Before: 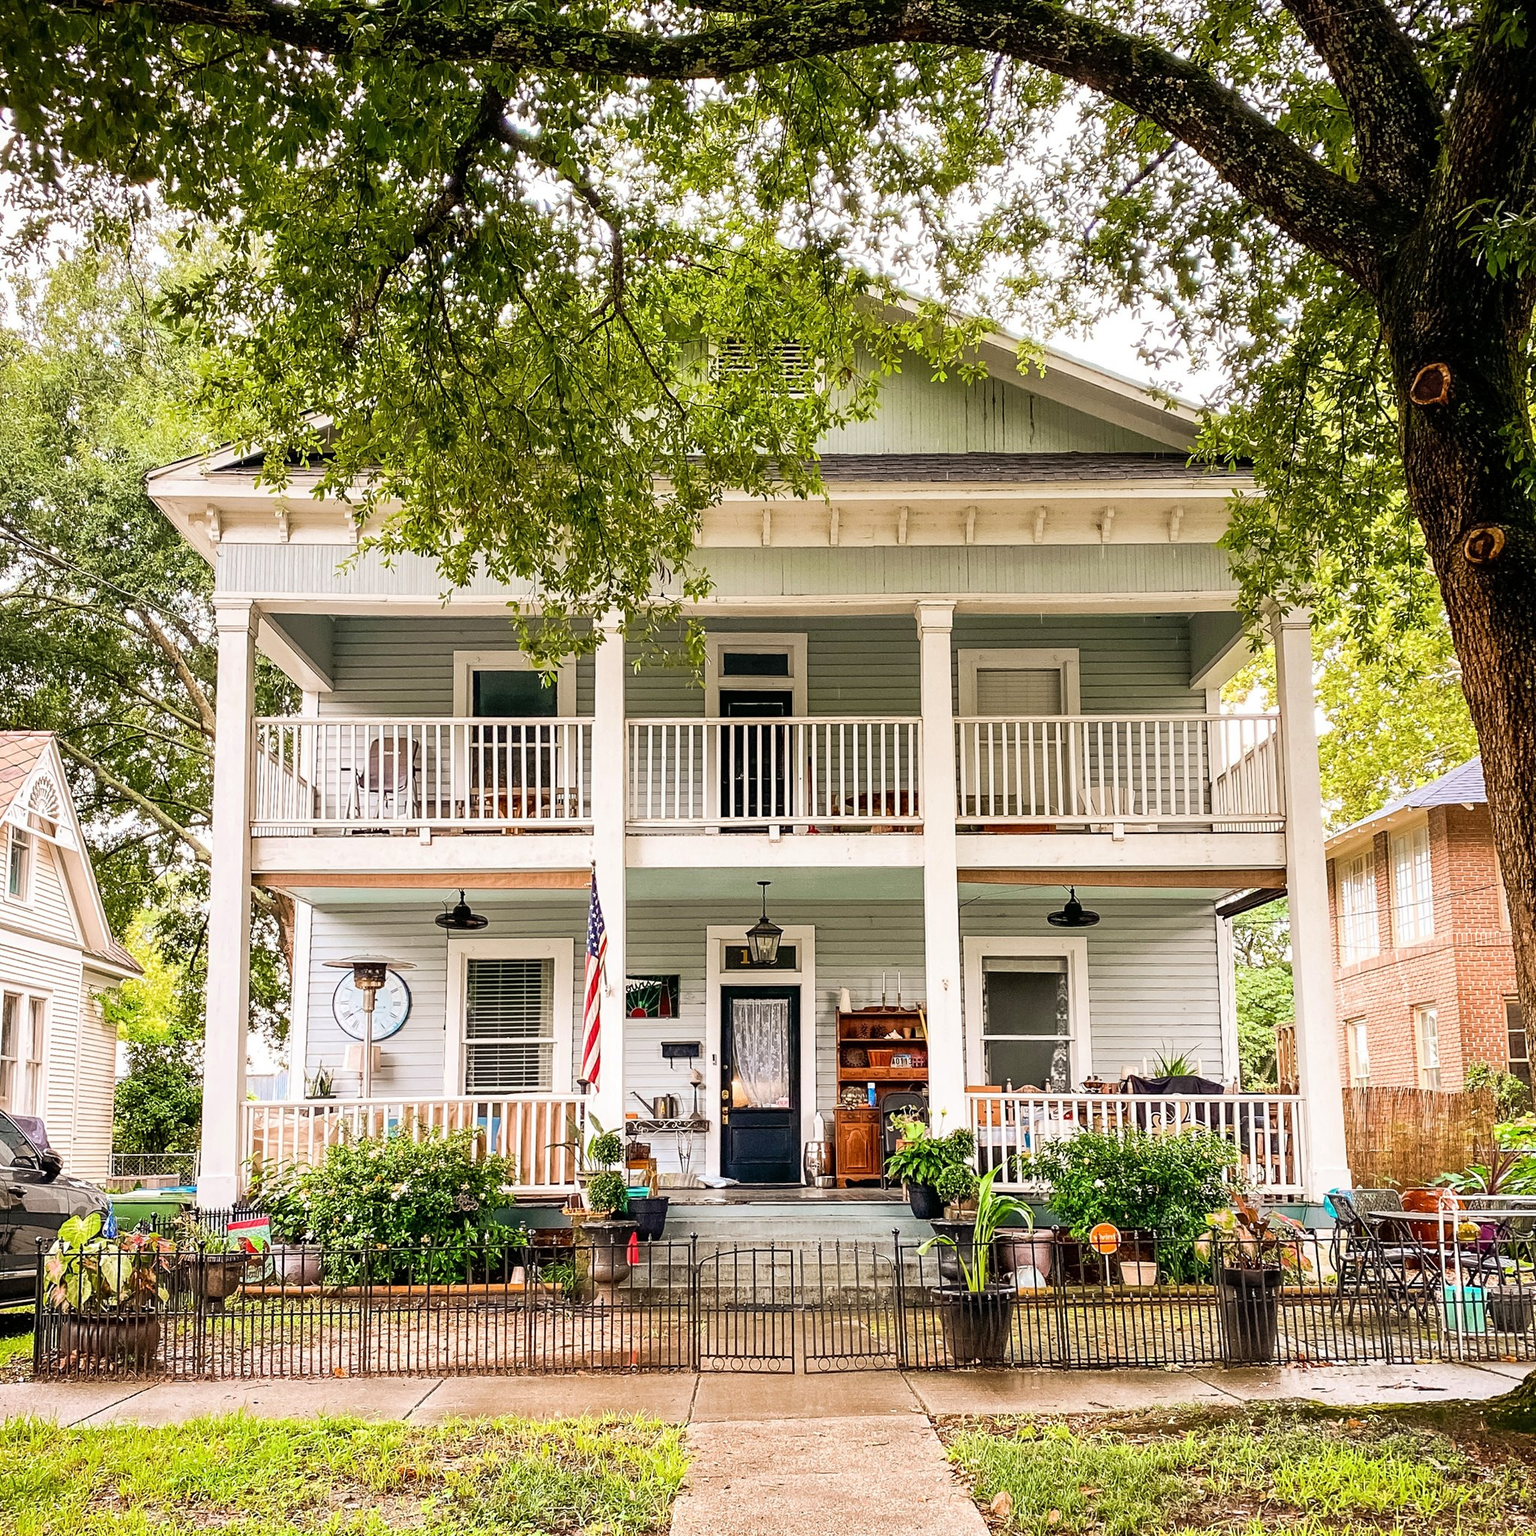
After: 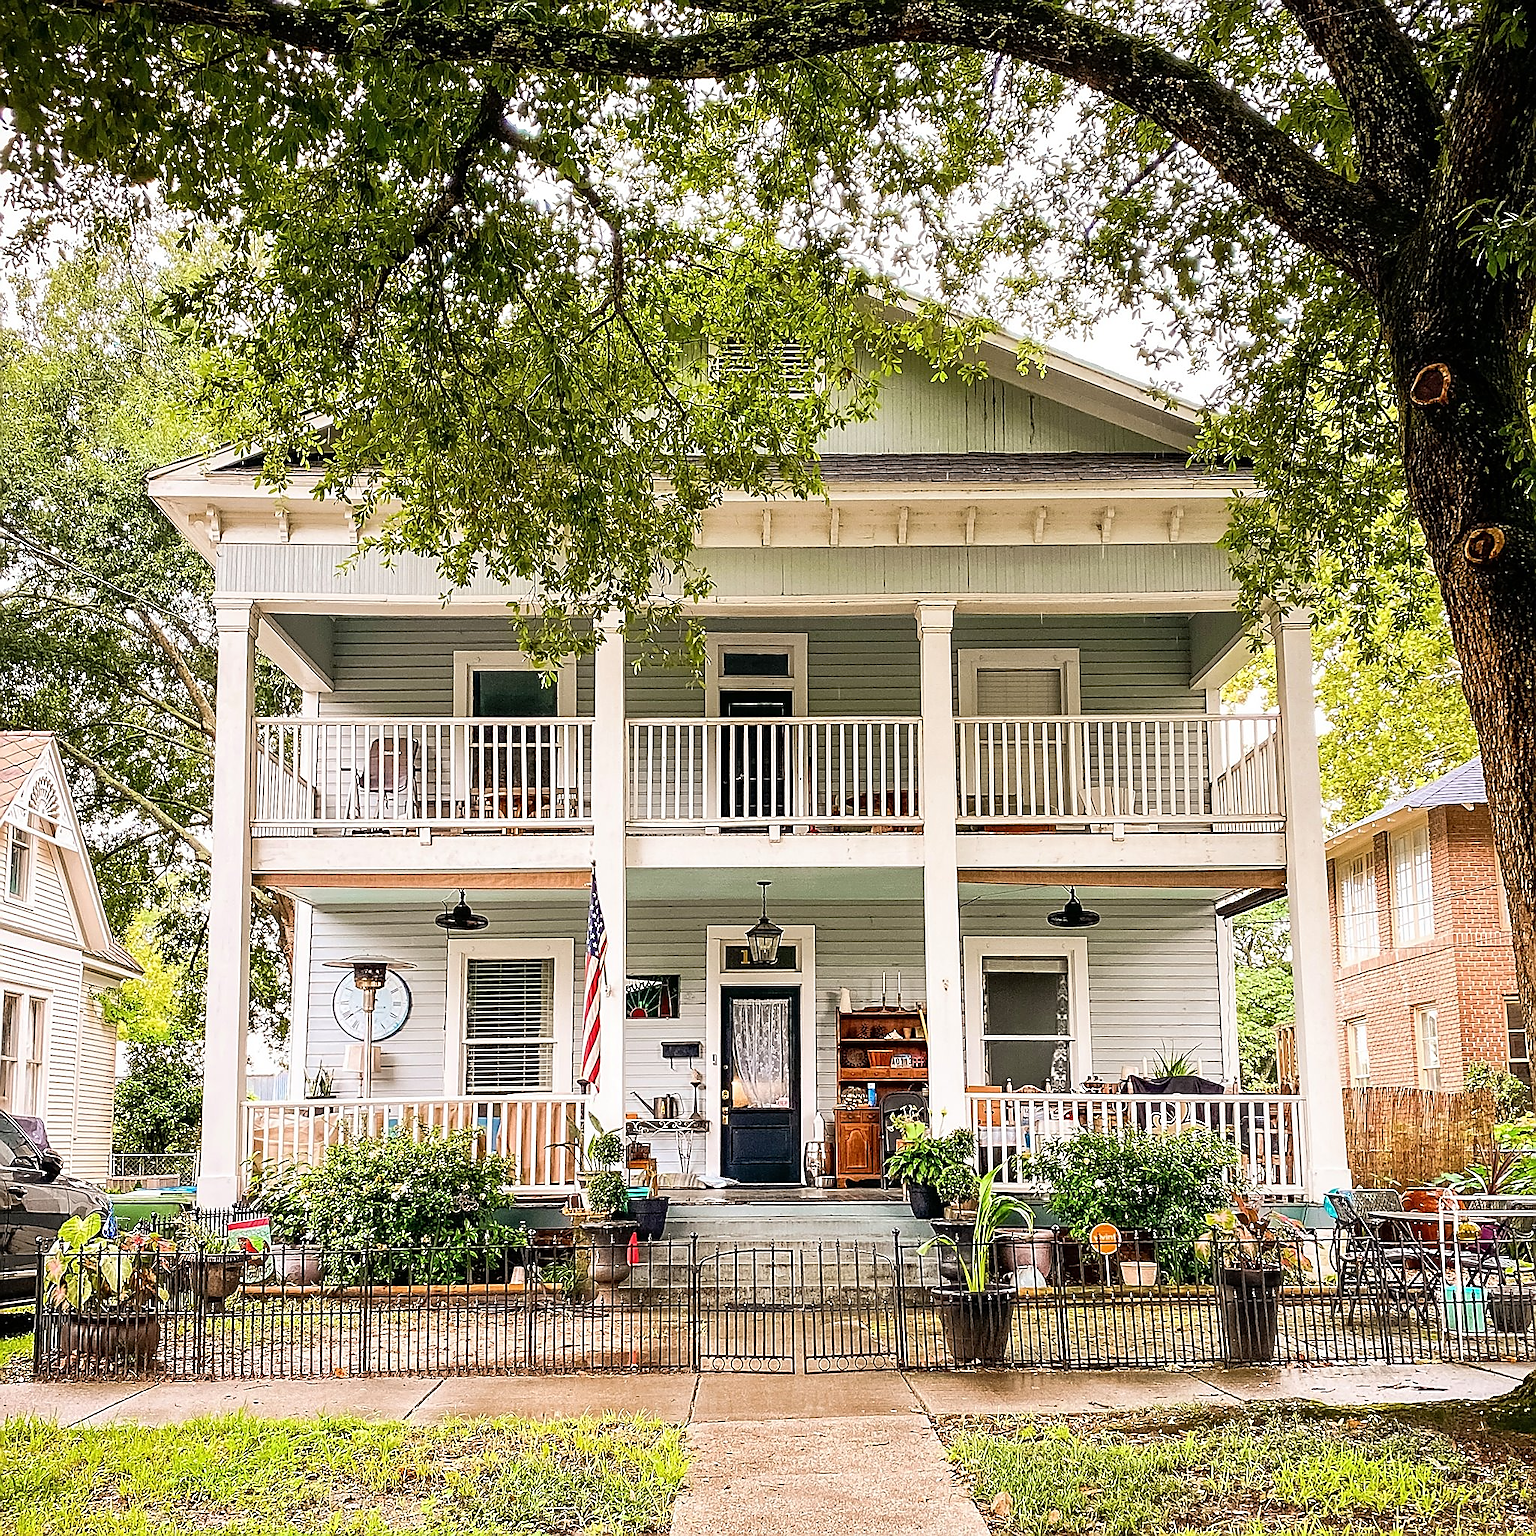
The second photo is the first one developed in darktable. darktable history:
tone equalizer: on, module defaults
sharpen: radius 1.4, amount 1.25, threshold 0.7
